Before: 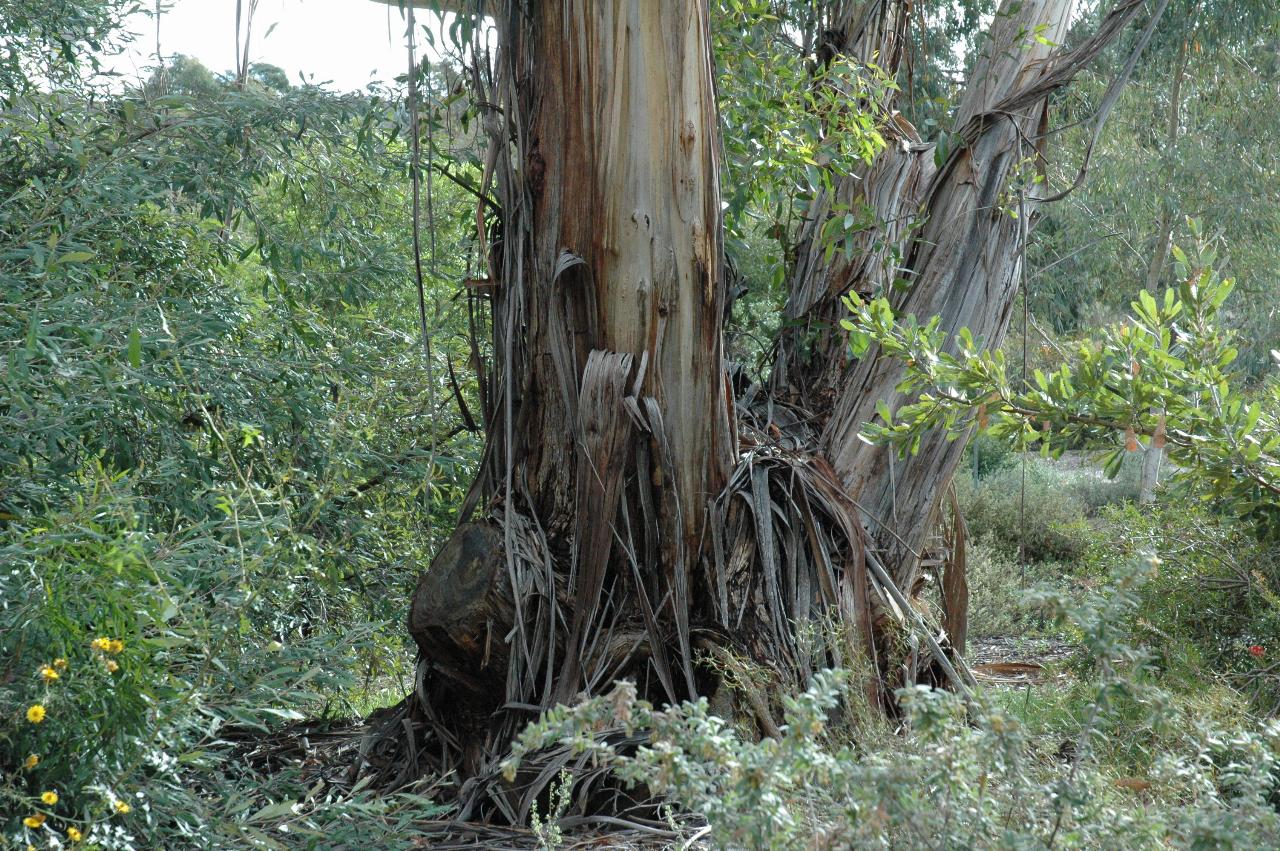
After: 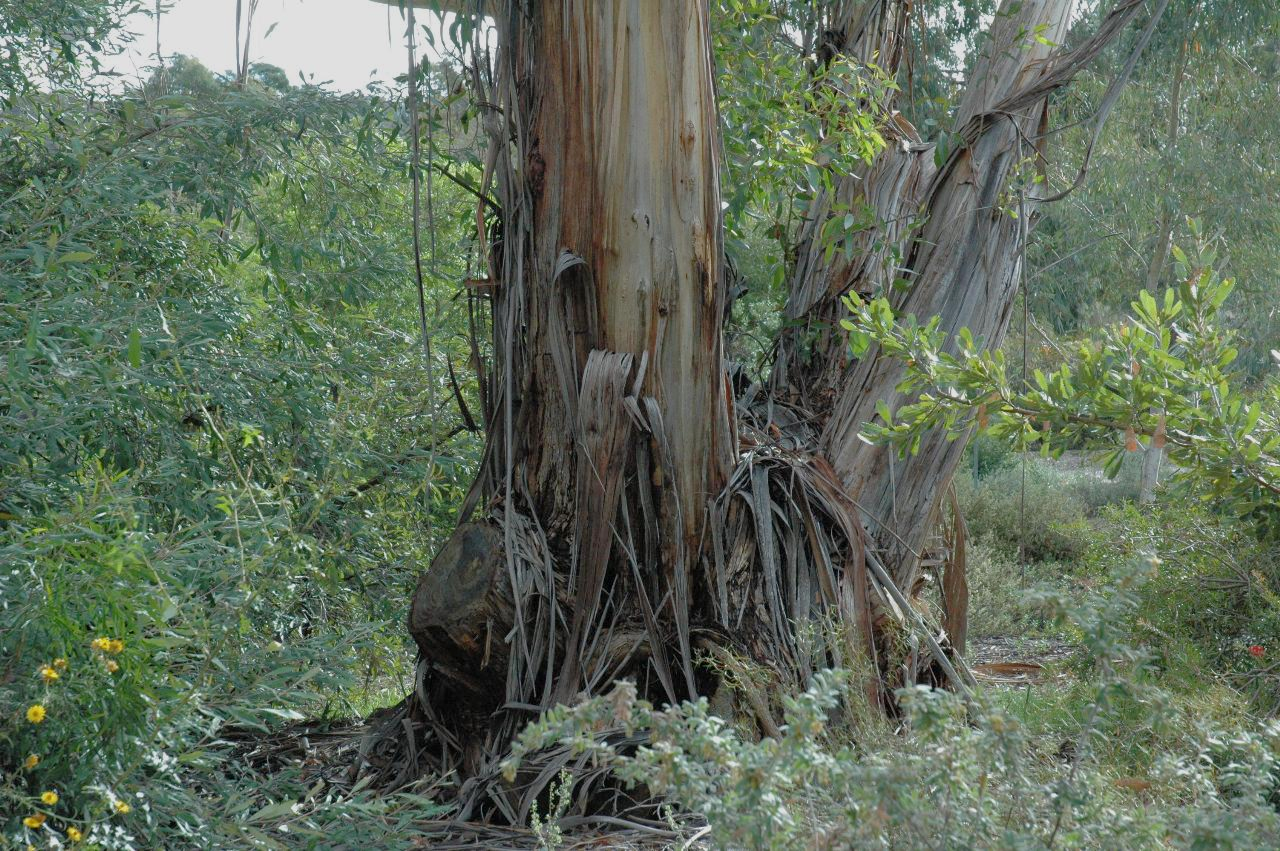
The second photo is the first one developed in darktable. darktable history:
tone equalizer: -8 EV 0.275 EV, -7 EV 0.438 EV, -6 EV 0.428 EV, -5 EV 0.254 EV, -3 EV -0.276 EV, -2 EV -0.412 EV, -1 EV -0.44 EV, +0 EV -0.272 EV, edges refinement/feathering 500, mask exposure compensation -1.57 EV, preserve details no
